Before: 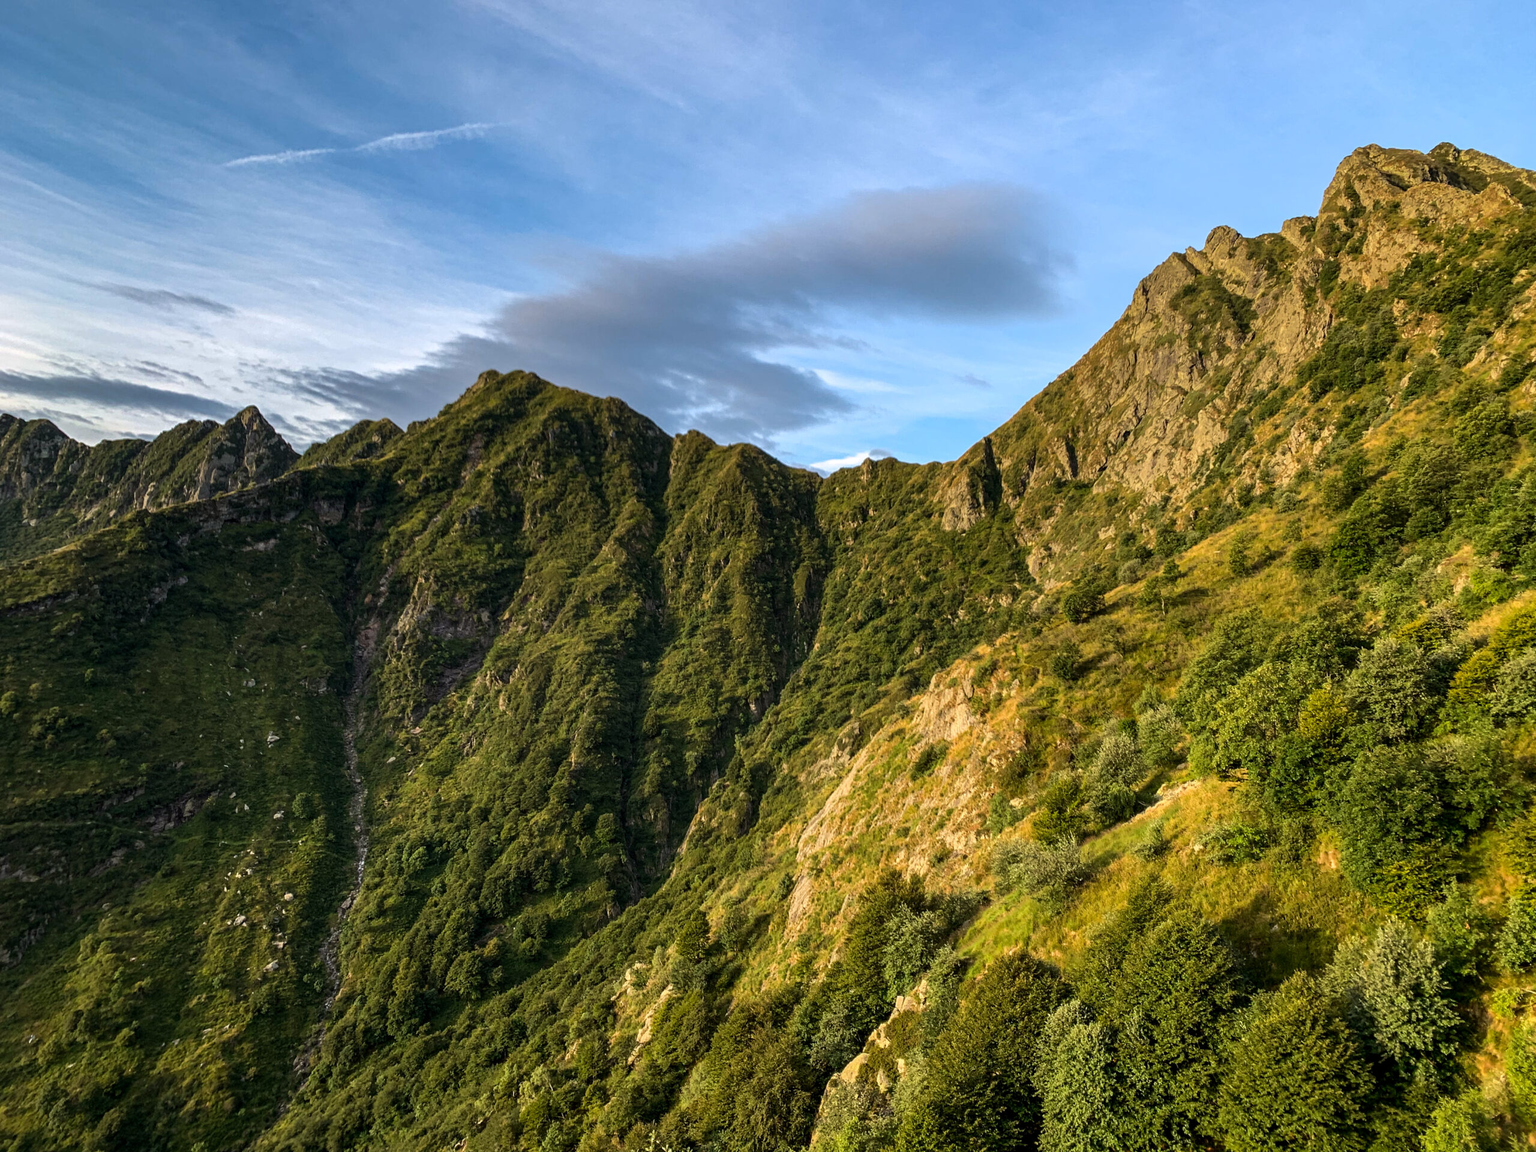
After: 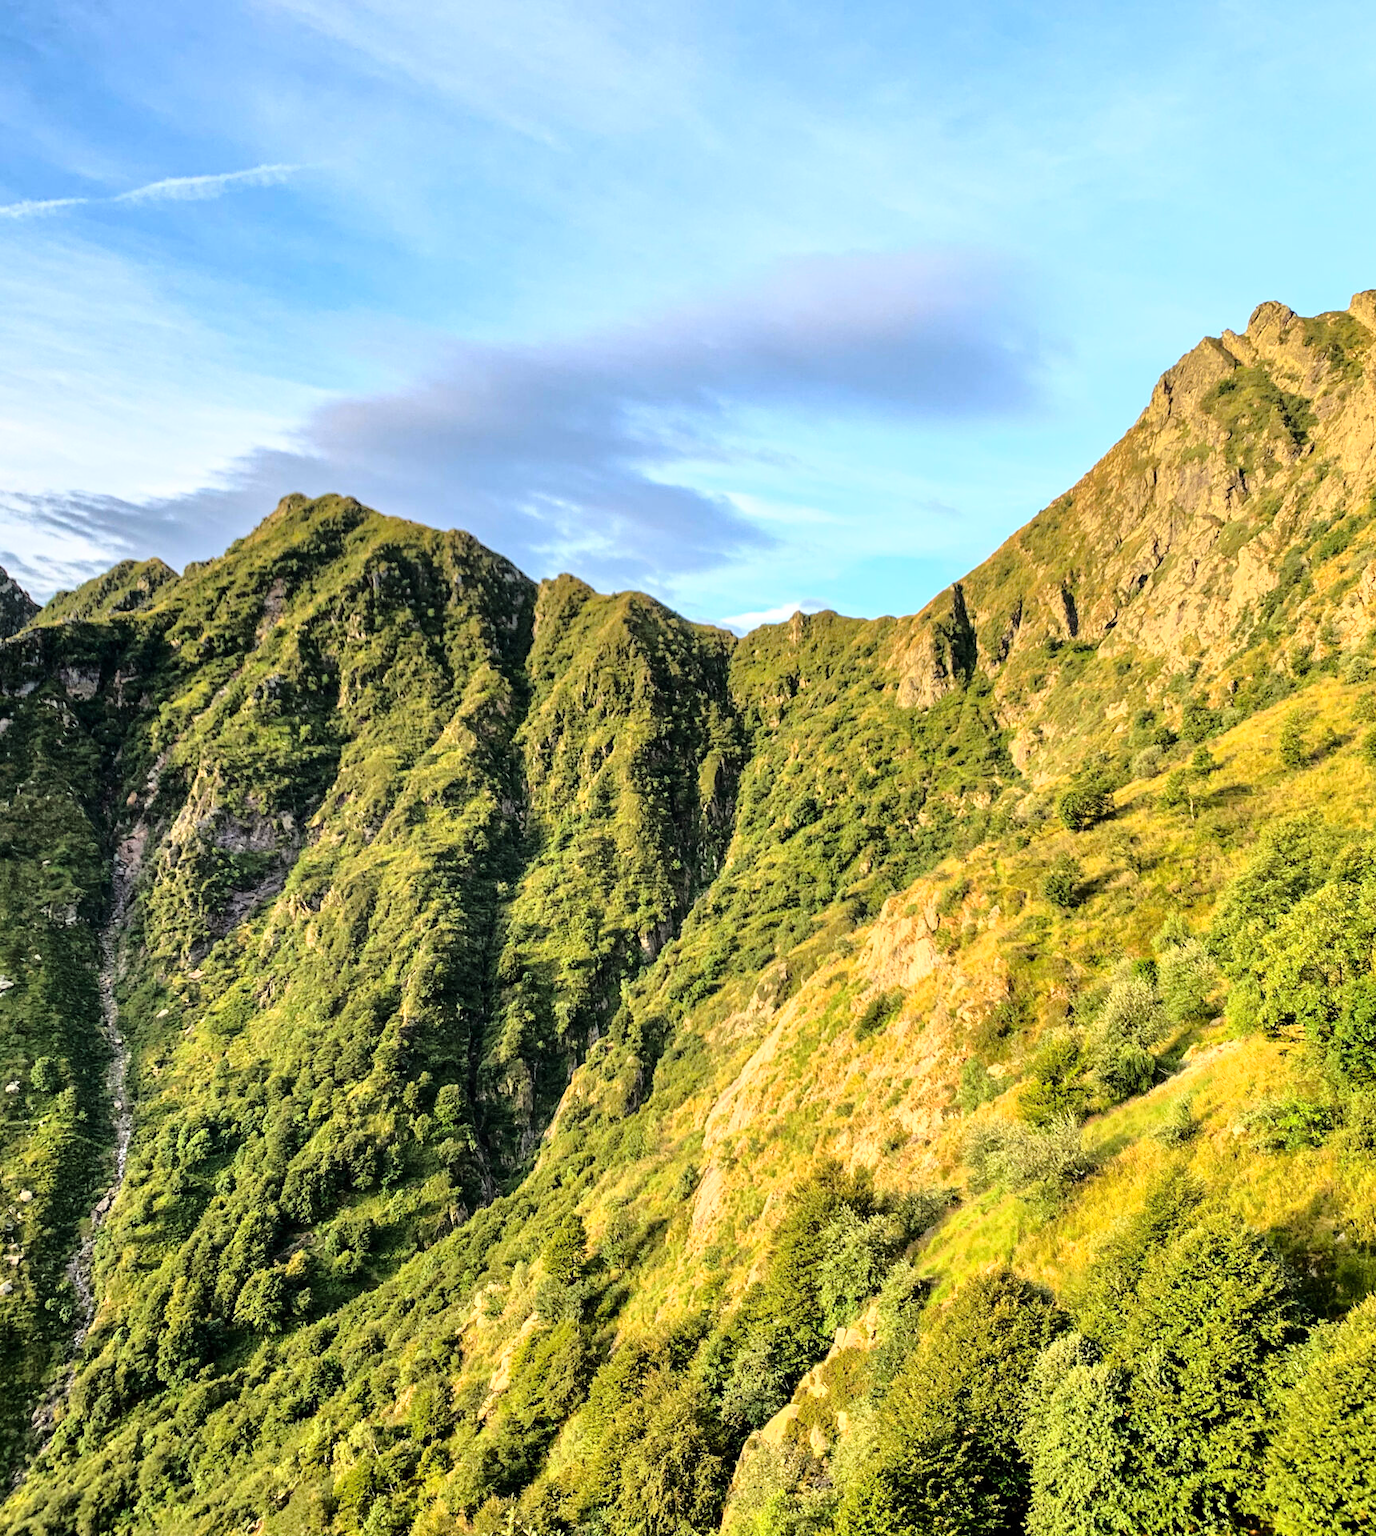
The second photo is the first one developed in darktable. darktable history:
crop and rotate: left 17.544%, right 15.223%
tone equalizer: -7 EV 0.165 EV, -6 EV 0.571 EV, -5 EV 1.14 EV, -4 EV 1.32 EV, -3 EV 1.18 EV, -2 EV 0.6 EV, -1 EV 0.158 EV
base curve: curves: ch0 [(0, 0) (0.028, 0.03) (0.121, 0.232) (0.46, 0.748) (0.859, 0.968) (1, 1)]
